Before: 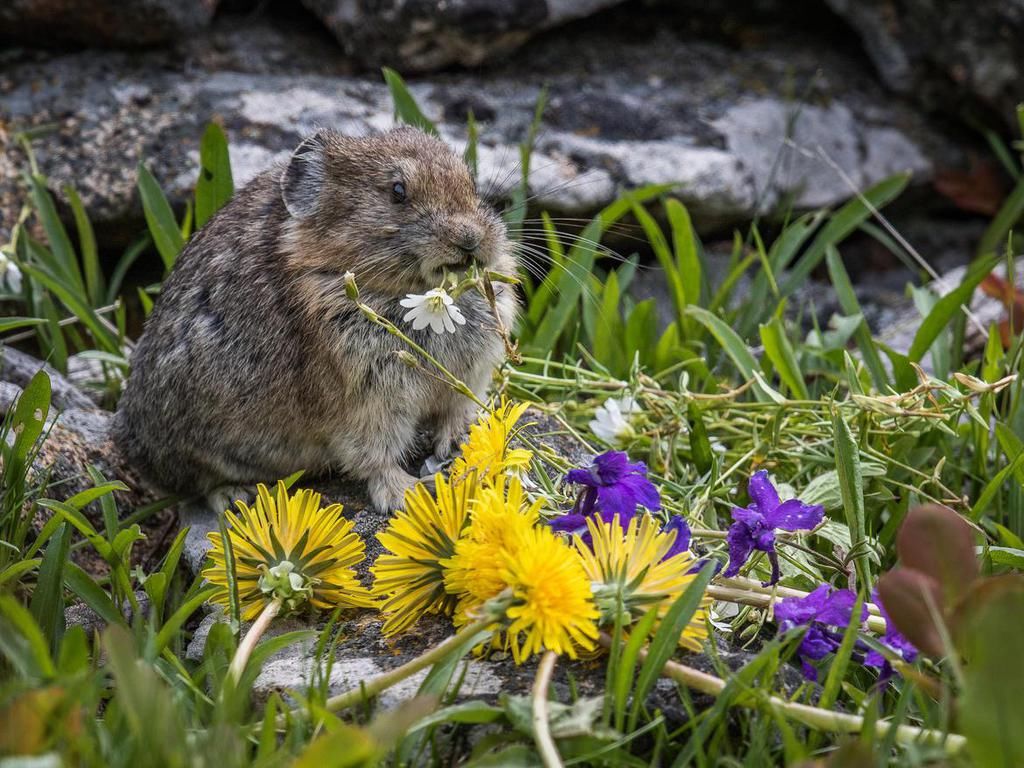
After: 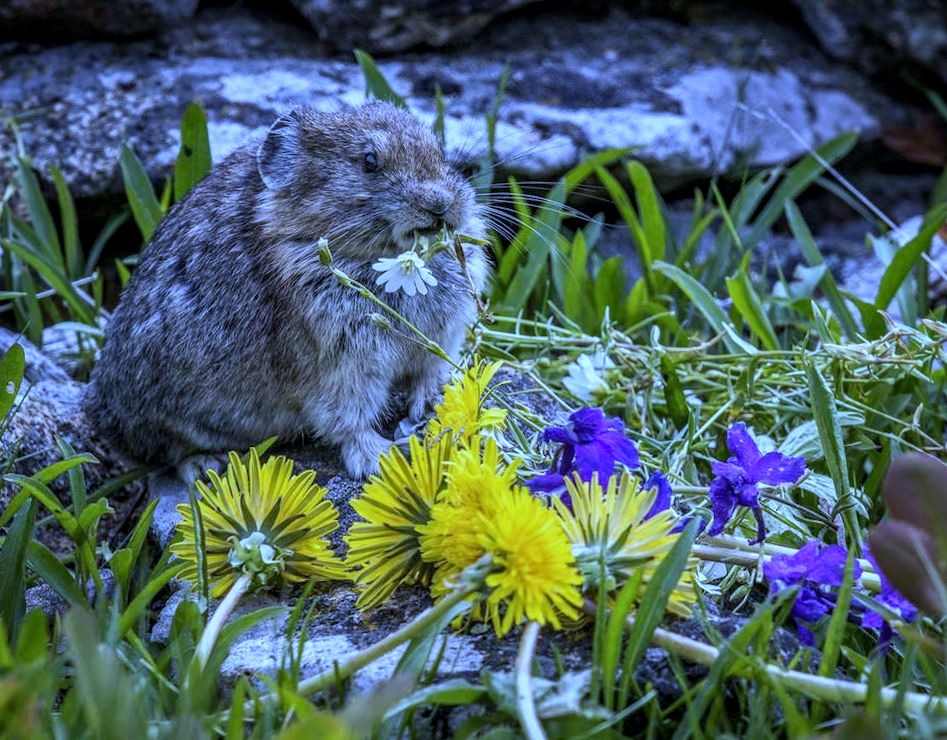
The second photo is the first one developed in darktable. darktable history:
rotate and perspective: rotation -1.68°, lens shift (vertical) -0.146, crop left 0.049, crop right 0.912, crop top 0.032, crop bottom 0.96
white balance: red 0.766, blue 1.537
local contrast: on, module defaults
